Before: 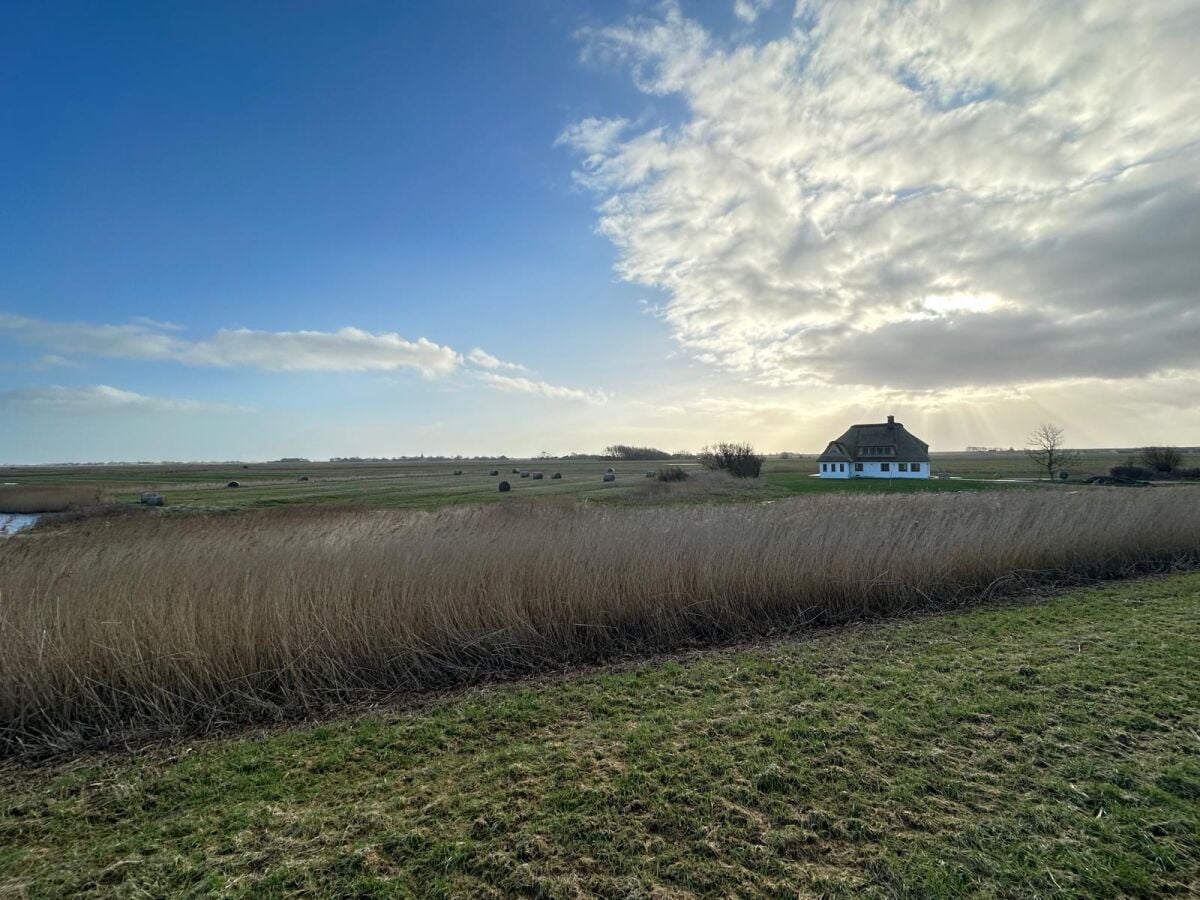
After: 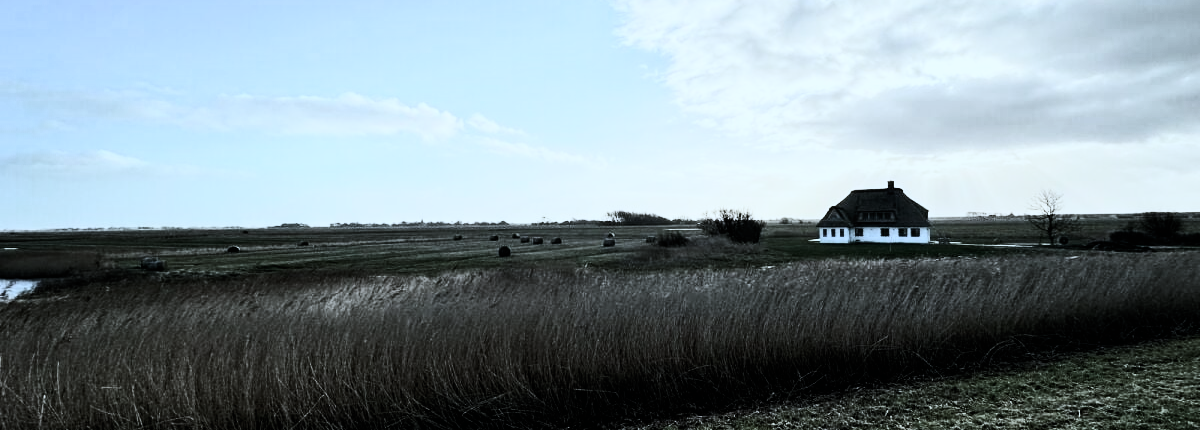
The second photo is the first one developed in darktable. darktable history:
color balance rgb: shadows lift › luminance -7.875%, shadows lift › chroma 2.068%, shadows lift › hue 165.6°, perceptual saturation grading › global saturation 25.753%, global vibrance 25.171%
contrast brightness saturation: contrast 0.39, brightness 0.109
crop and rotate: top 26.175%, bottom 25.979%
filmic rgb: black relative exposure -5.04 EV, white relative exposure 3.96 EV, hardness 2.9, contrast 1.411, highlights saturation mix -28.55%, add noise in highlights 0.099, color science v4 (2020), type of noise poissonian
color correction: highlights a* -3.78, highlights b* -10.93
